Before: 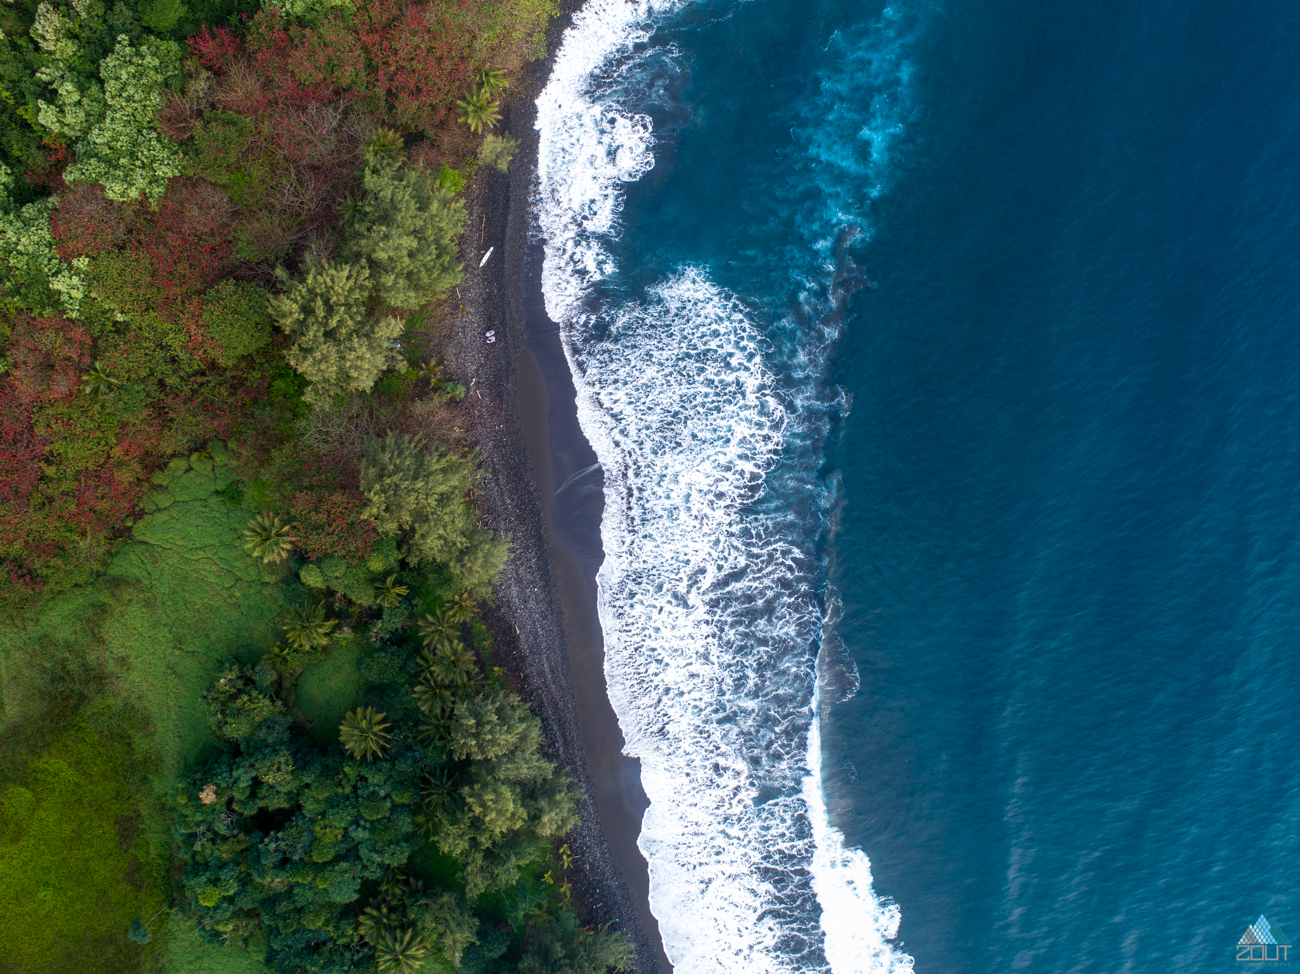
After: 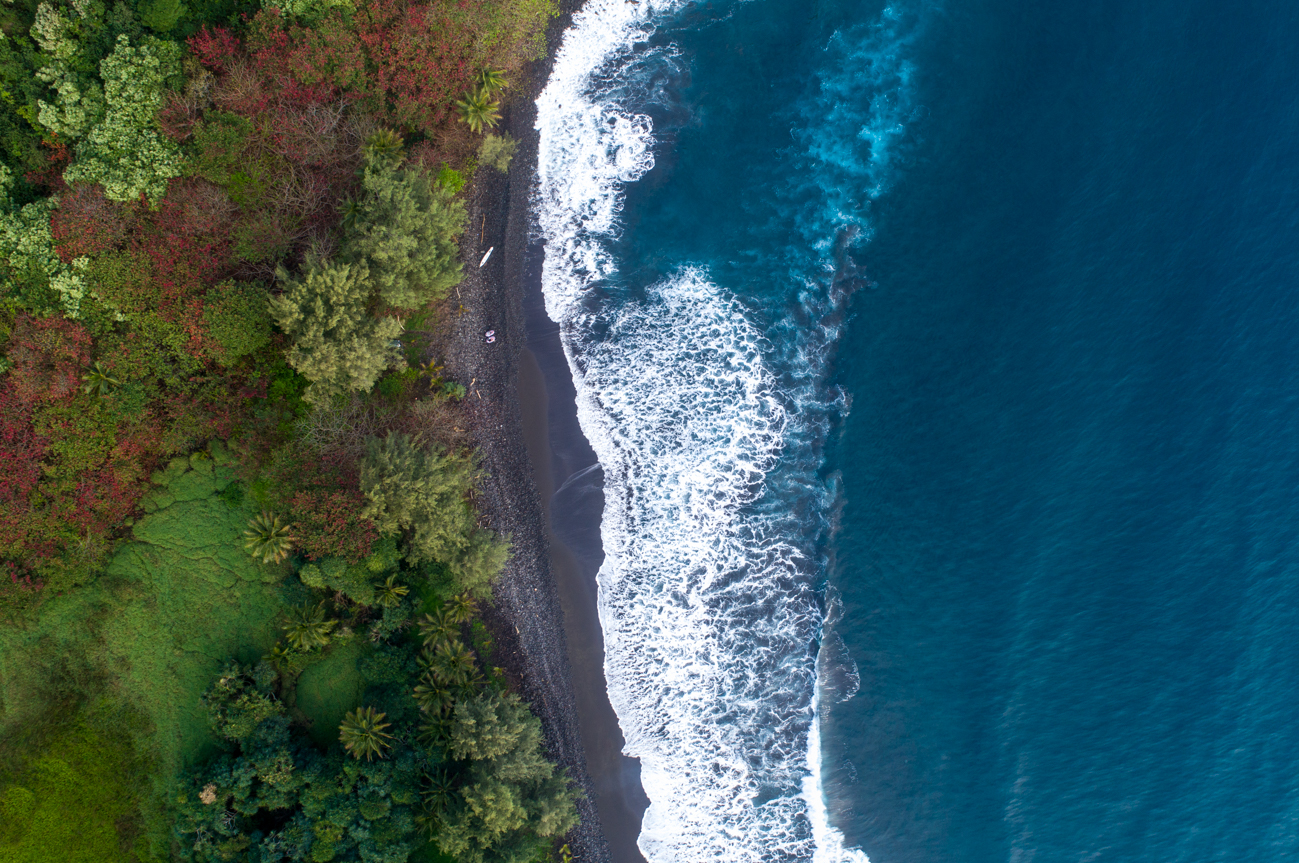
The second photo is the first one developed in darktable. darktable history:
crop and rotate: top 0%, bottom 11.349%
